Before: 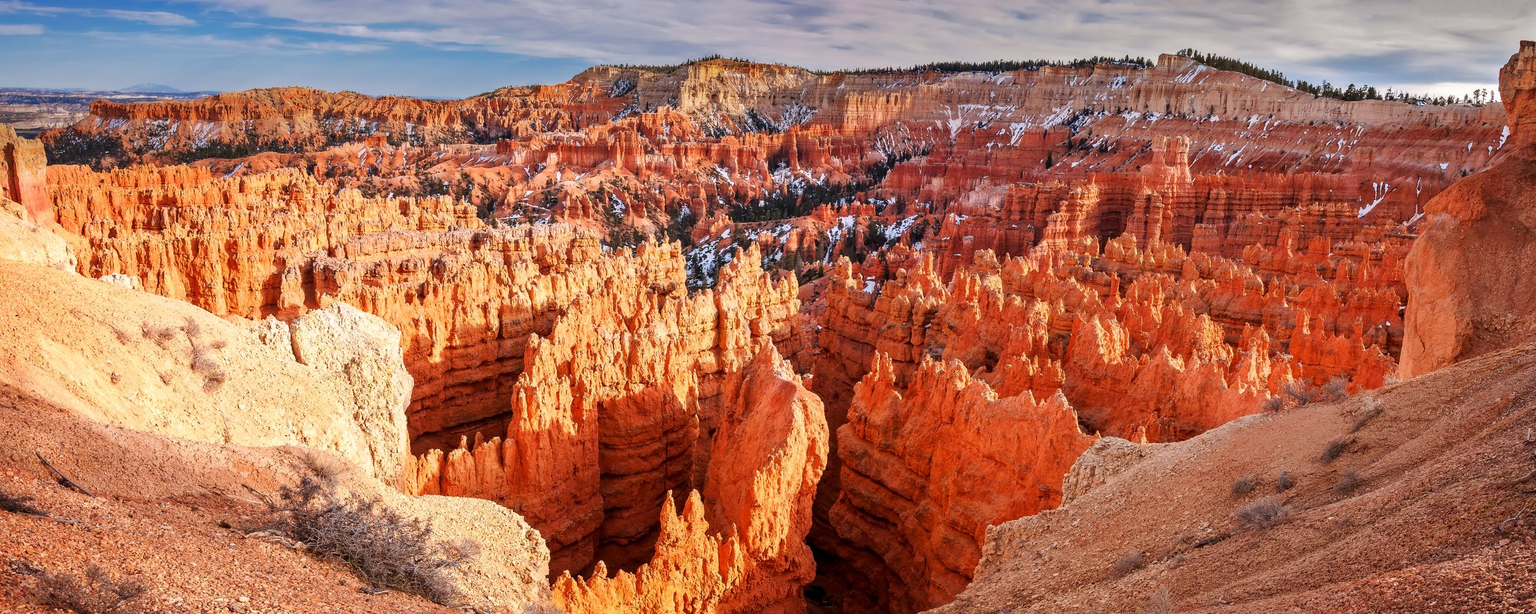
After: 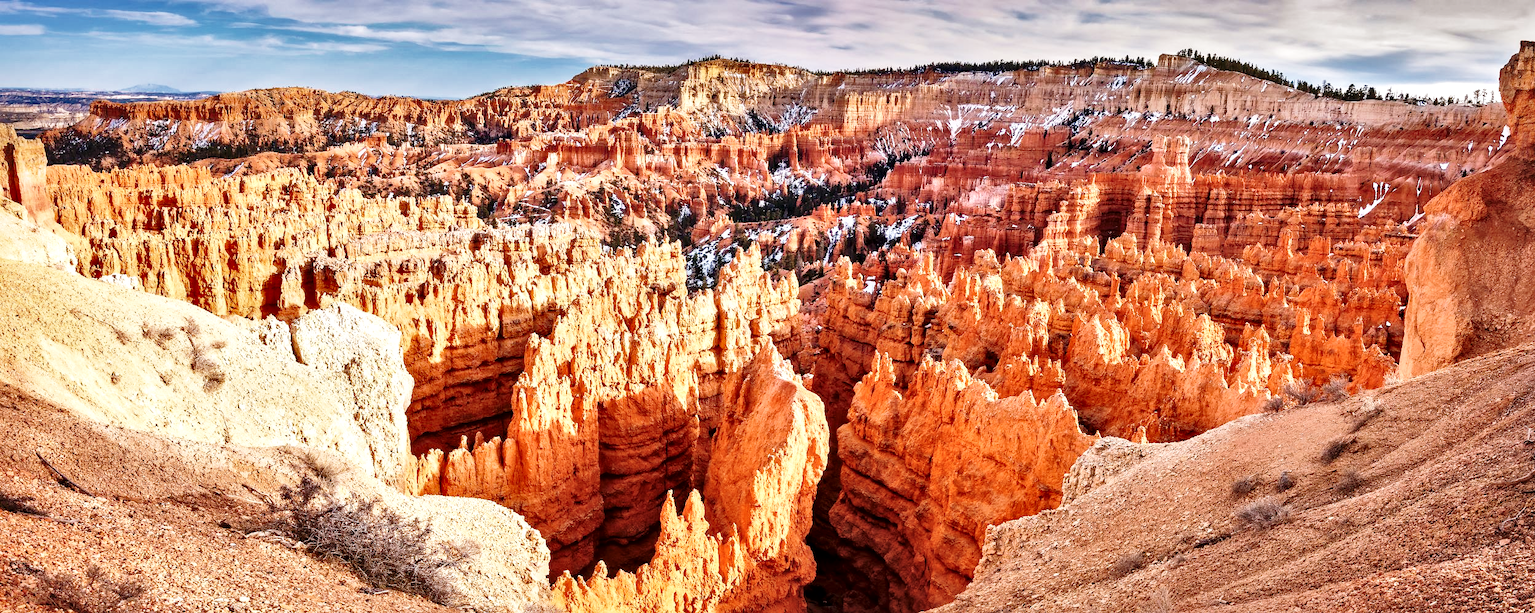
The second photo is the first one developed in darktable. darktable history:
base curve: curves: ch0 [(0, 0) (0.028, 0.03) (0.121, 0.232) (0.46, 0.748) (0.859, 0.968) (1, 1)], preserve colors none
local contrast: mode bilateral grid, contrast 25, coarseness 60, detail 151%, midtone range 0.2
velvia: on, module defaults
shadows and highlights: low approximation 0.01, soften with gaussian
contrast brightness saturation: saturation -0.17
